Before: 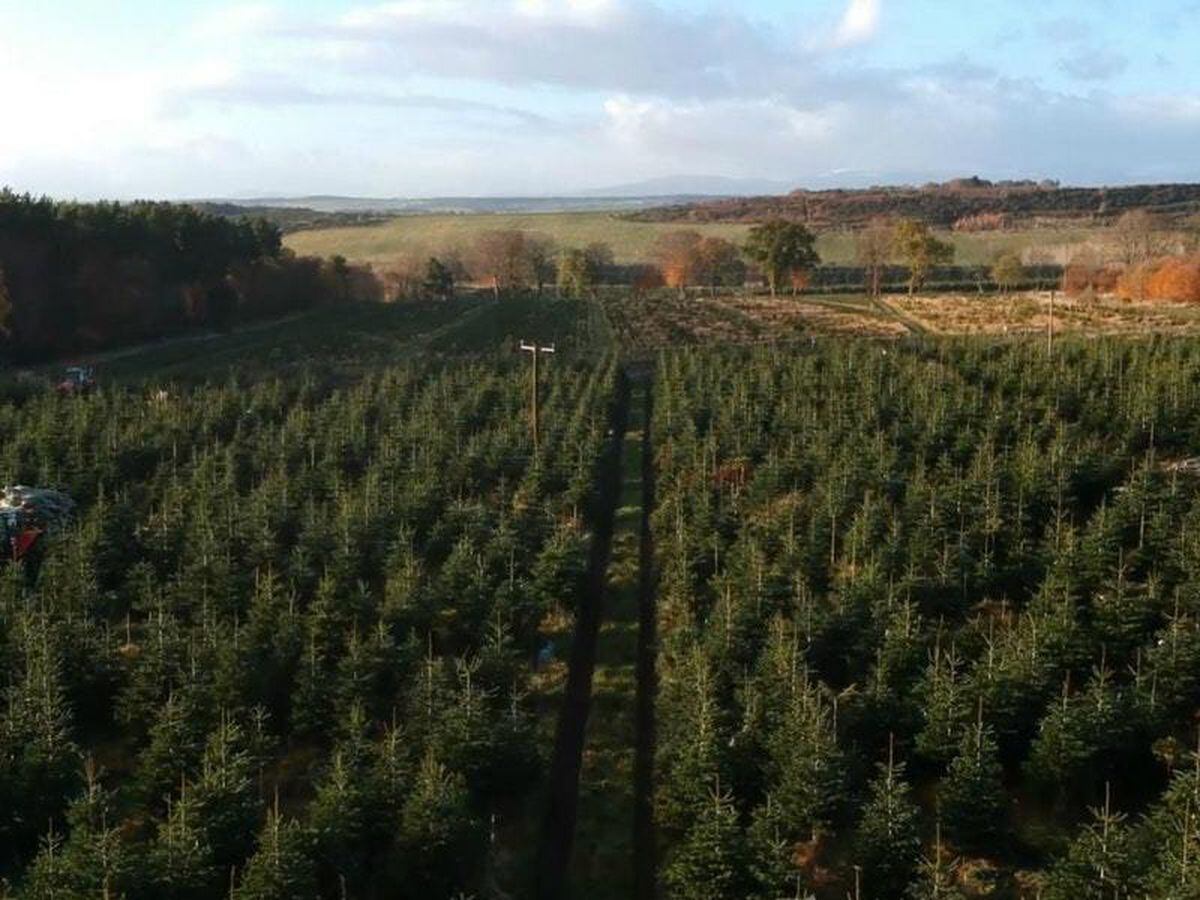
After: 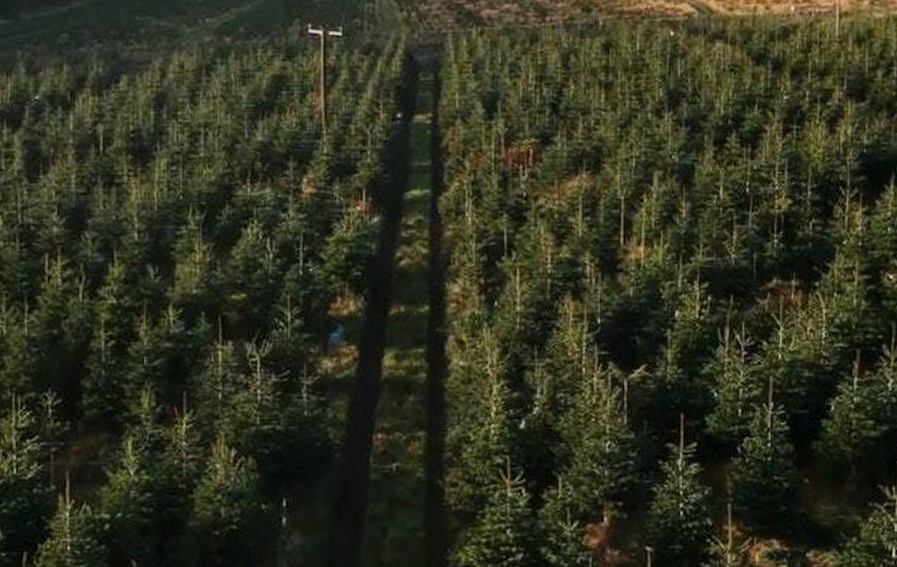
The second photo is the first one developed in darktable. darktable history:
rotate and perspective: rotation -0.45°, automatic cropping original format, crop left 0.008, crop right 0.992, crop top 0.012, crop bottom 0.988
crop and rotate: left 17.299%, top 35.115%, right 7.015%, bottom 1.024%
shadows and highlights: shadows 30.63, highlights -63.22, shadows color adjustment 98%, highlights color adjustment 58.61%, soften with gaussian
